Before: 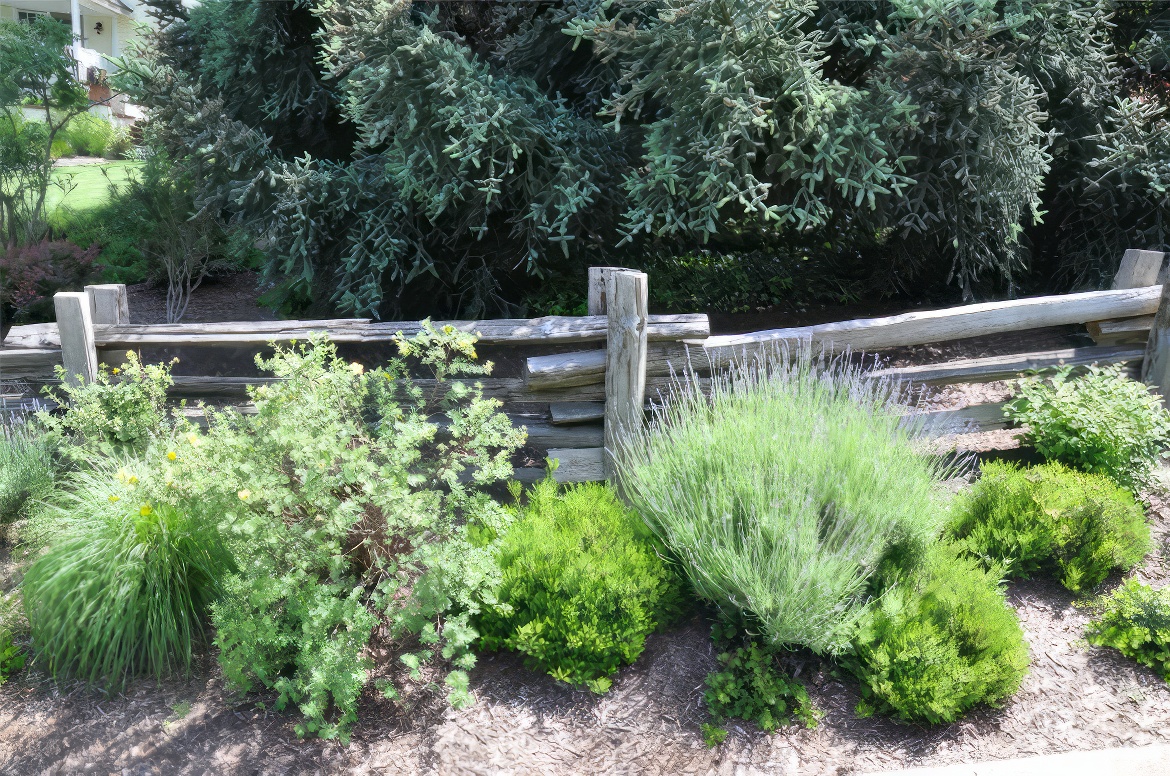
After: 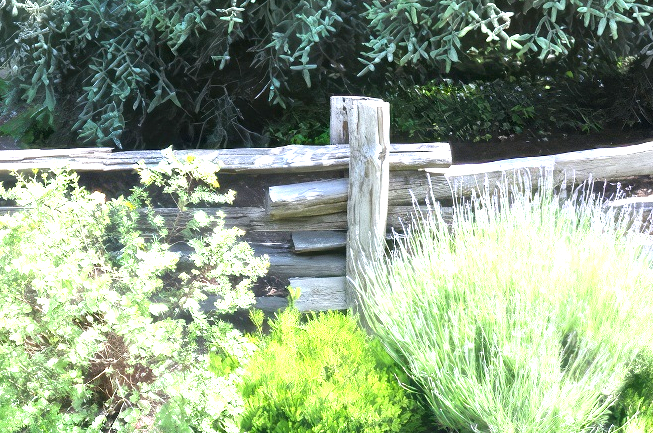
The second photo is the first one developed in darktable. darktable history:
exposure: black level correction 0, exposure 1.2 EV, compensate exposure bias true, compensate highlight preservation false
crop and rotate: left 22.13%, top 22.054%, right 22.026%, bottom 22.102%
